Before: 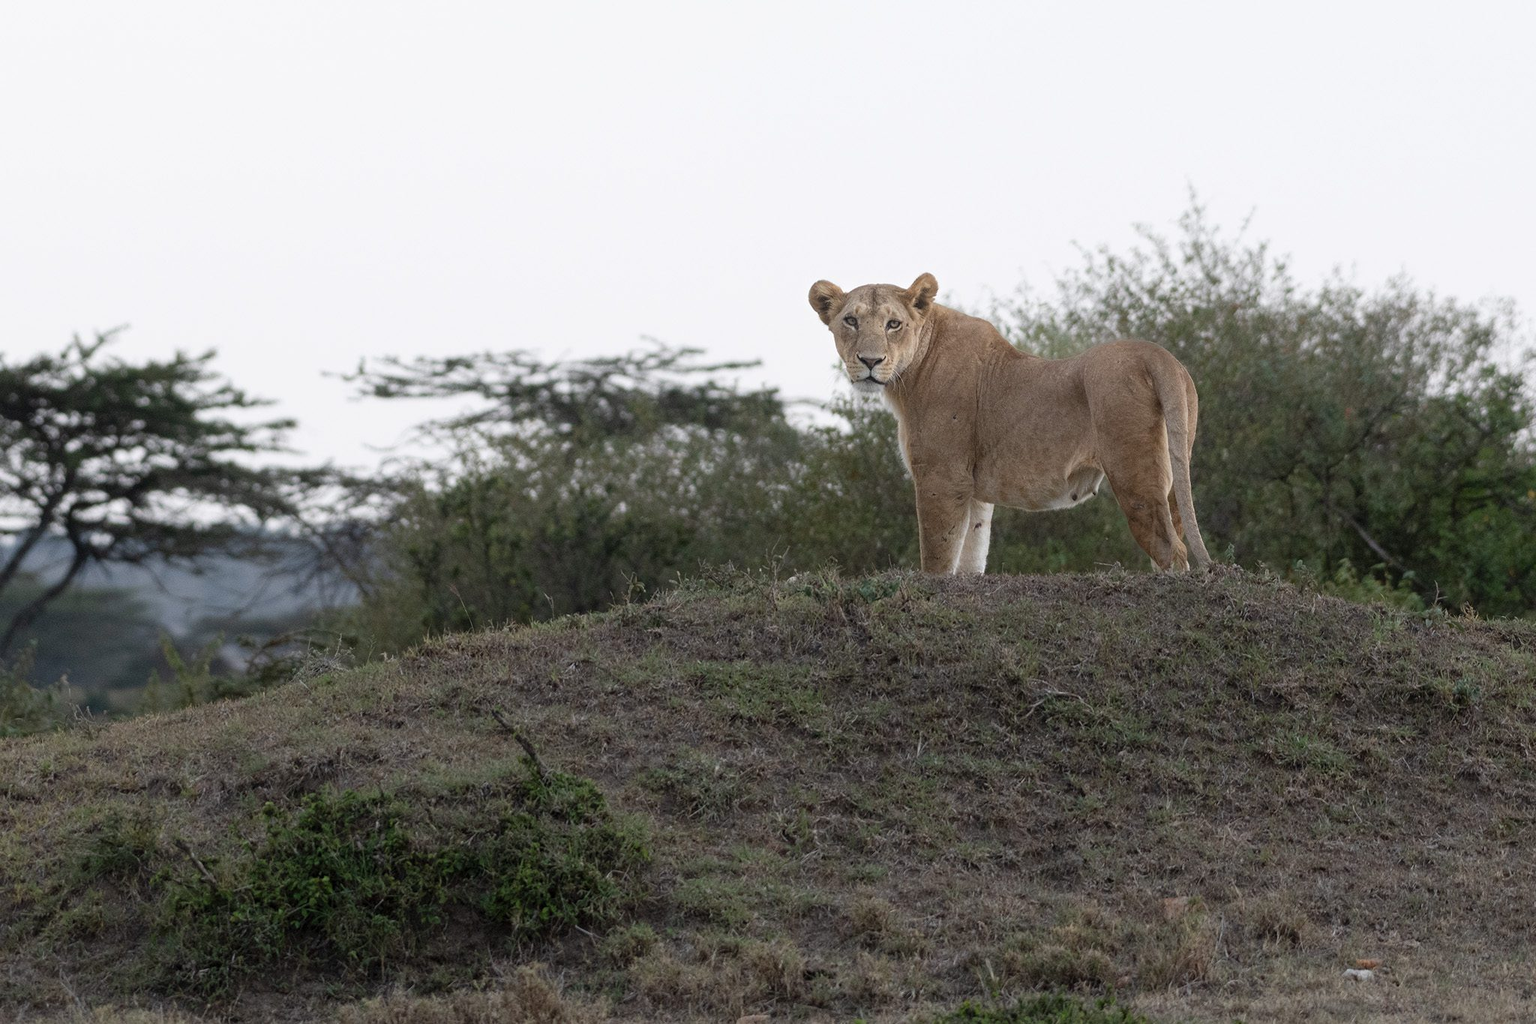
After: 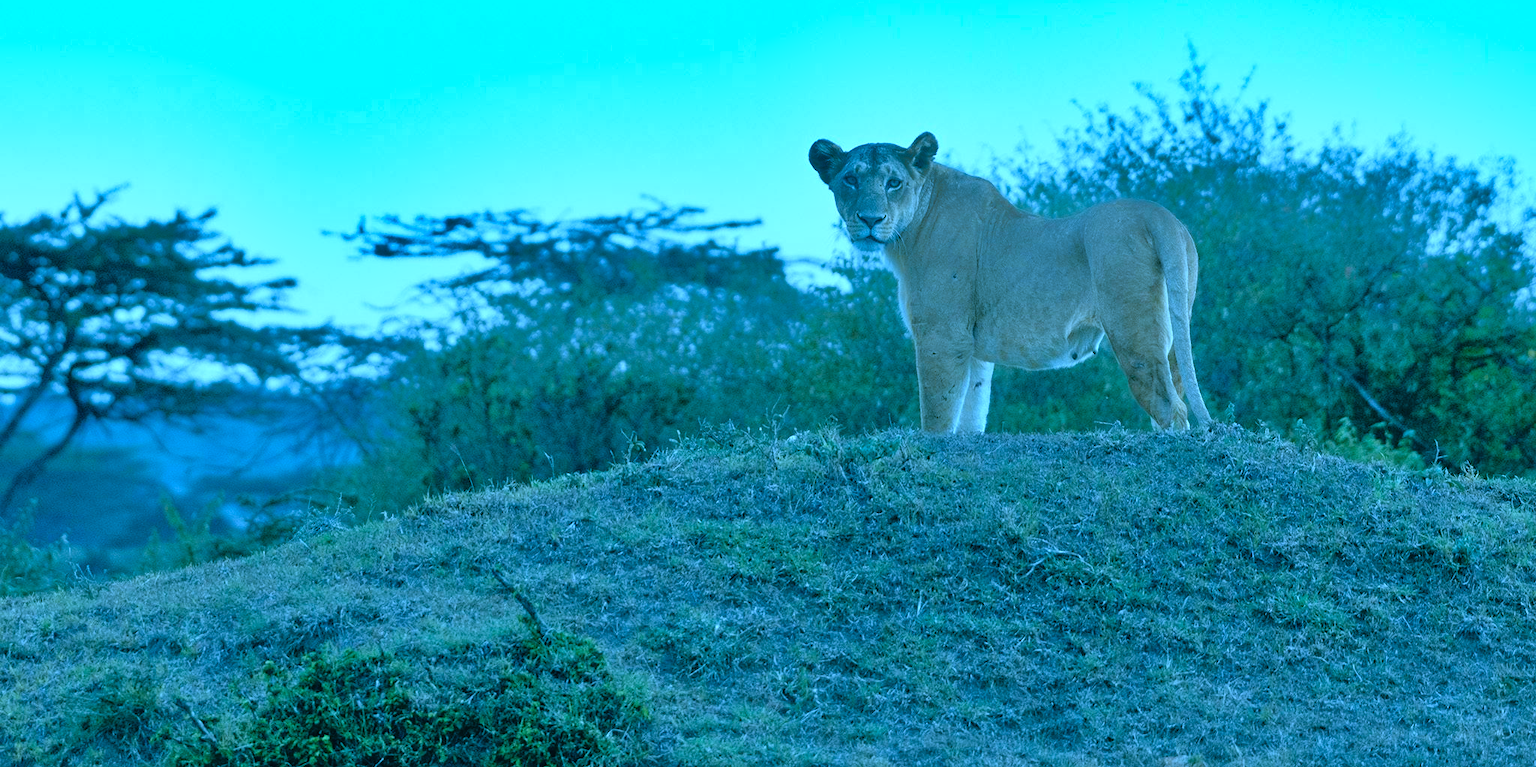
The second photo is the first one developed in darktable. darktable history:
white balance: red 0.766, blue 1.537
tone equalizer: -7 EV 0.15 EV, -6 EV 0.6 EV, -5 EV 1.15 EV, -4 EV 1.33 EV, -3 EV 1.15 EV, -2 EV 0.6 EV, -1 EV 0.15 EV, mask exposure compensation -0.5 EV
crop: top 13.819%, bottom 11.169%
shadows and highlights: shadows 52.42, soften with gaussian
color correction: highlights a* -20.08, highlights b* 9.8, shadows a* -20.4, shadows b* -10.76
